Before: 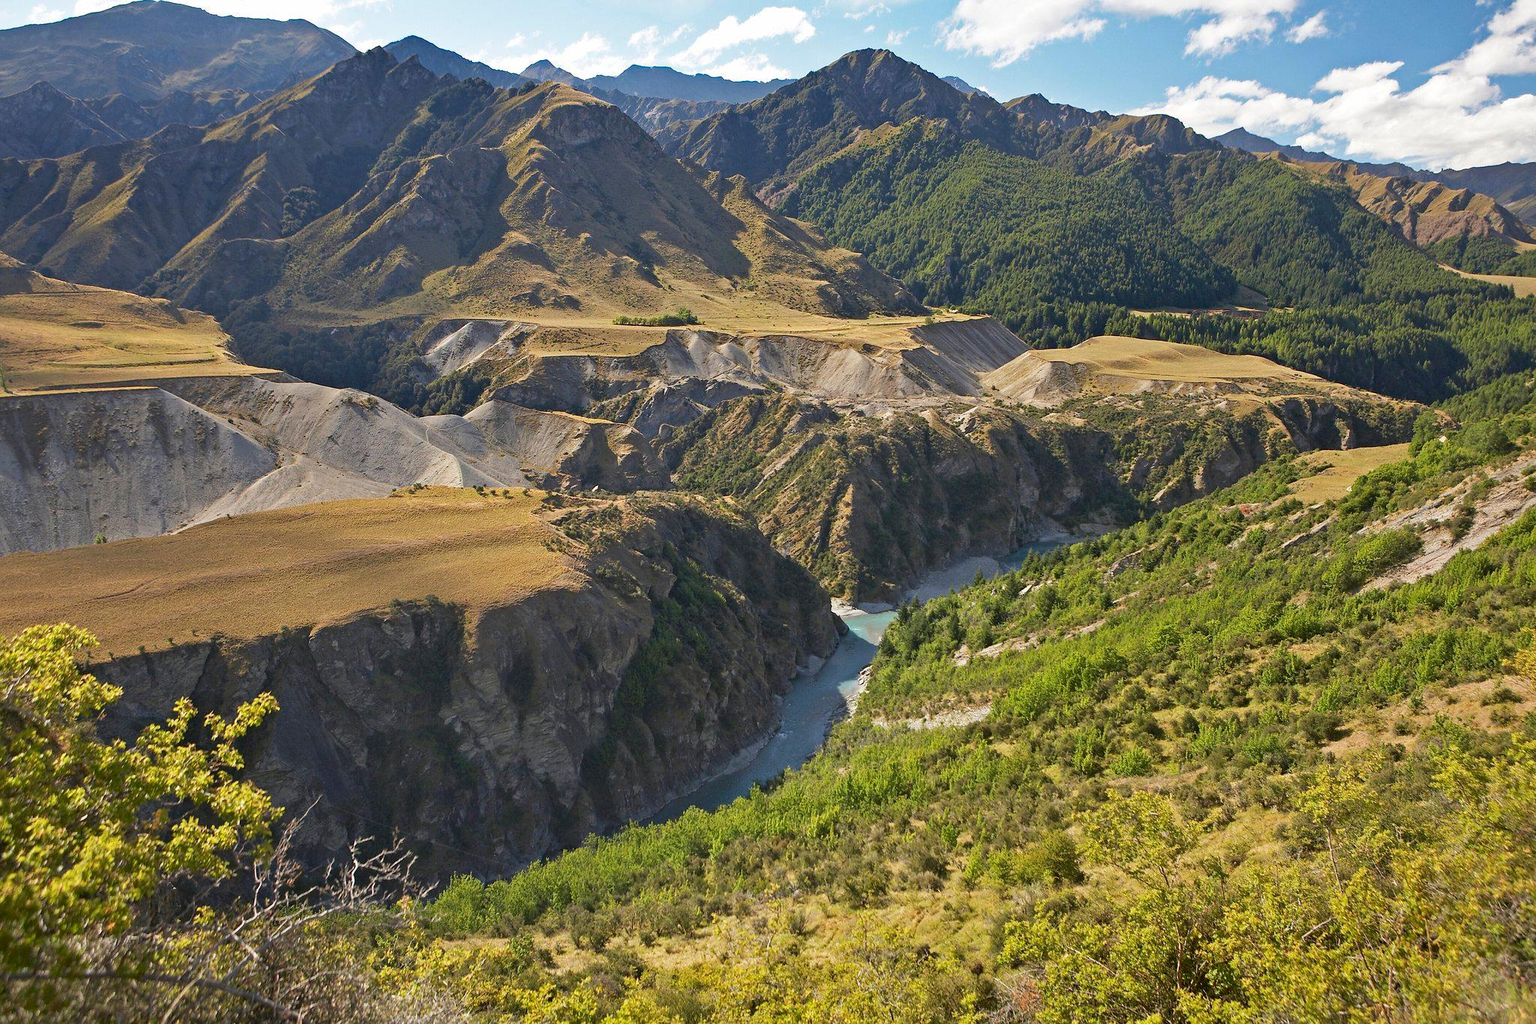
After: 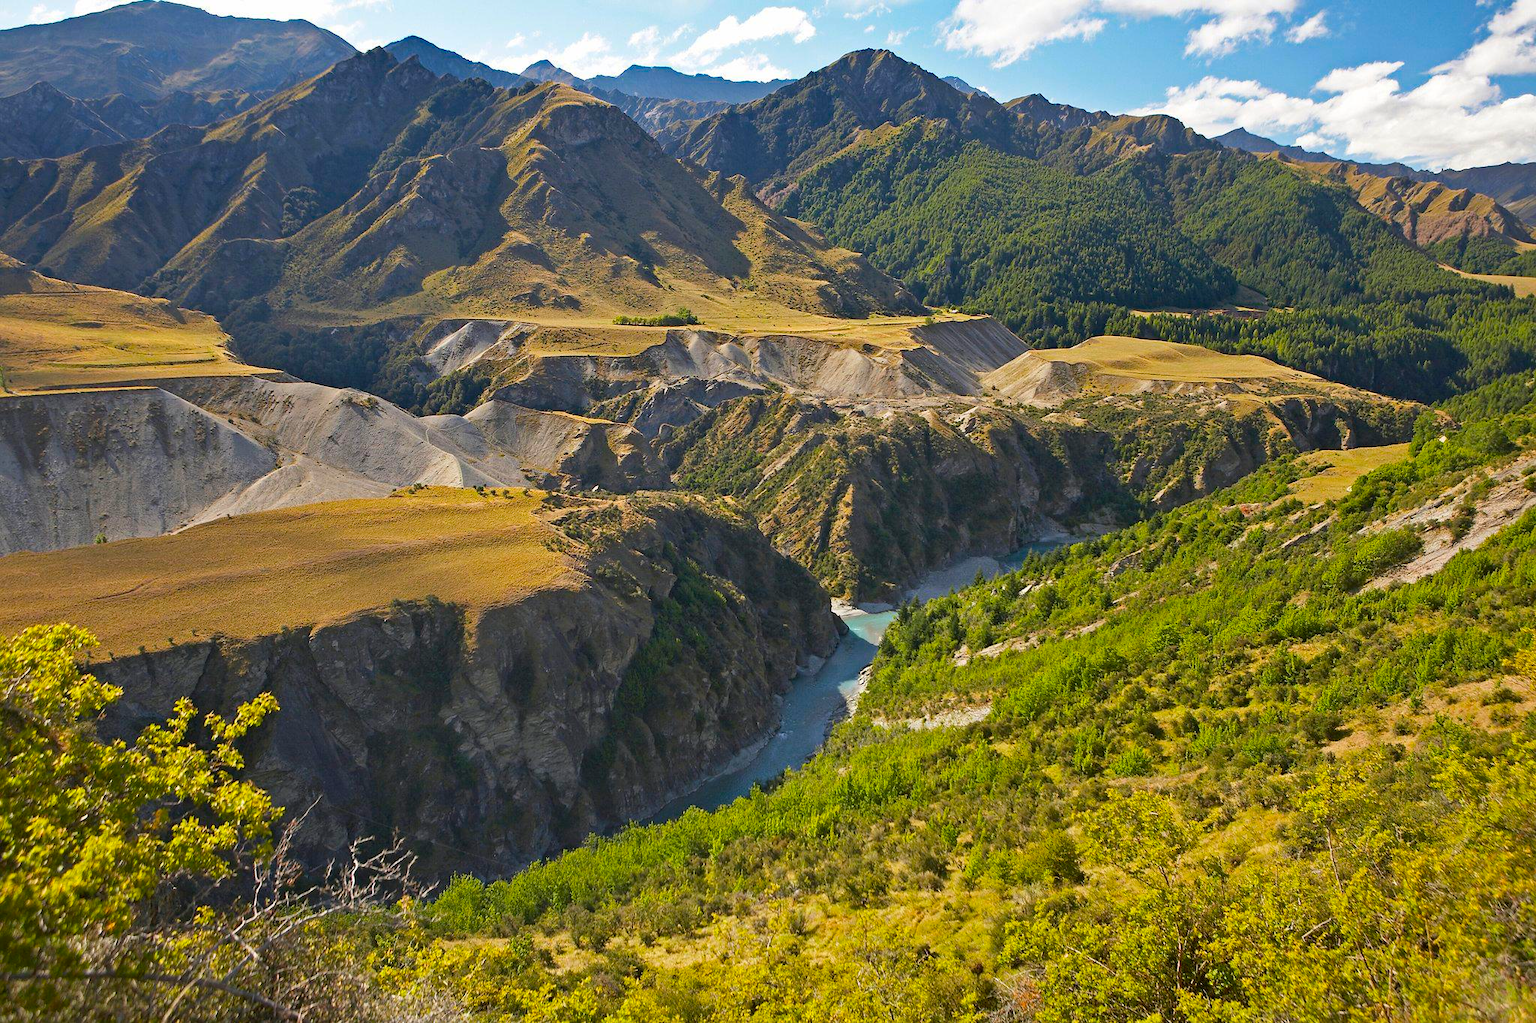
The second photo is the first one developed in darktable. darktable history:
color balance rgb: shadows lift › luminance -10.006%, shadows lift › chroma 0.874%, shadows lift › hue 114.58°, perceptual saturation grading › global saturation 31.309%
